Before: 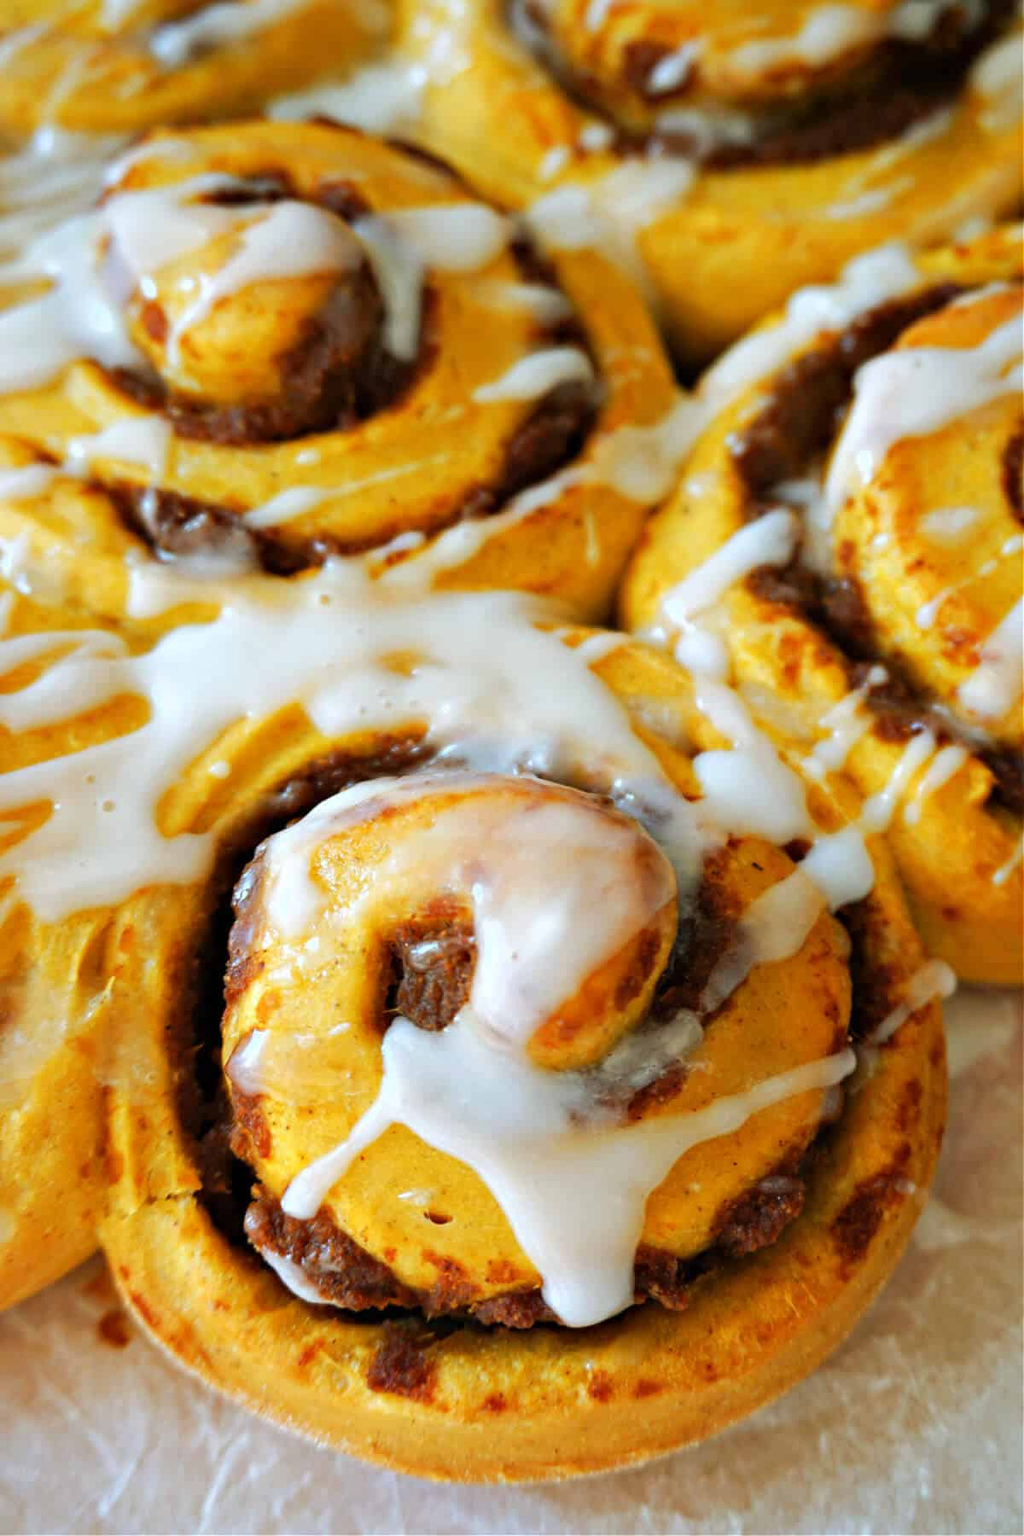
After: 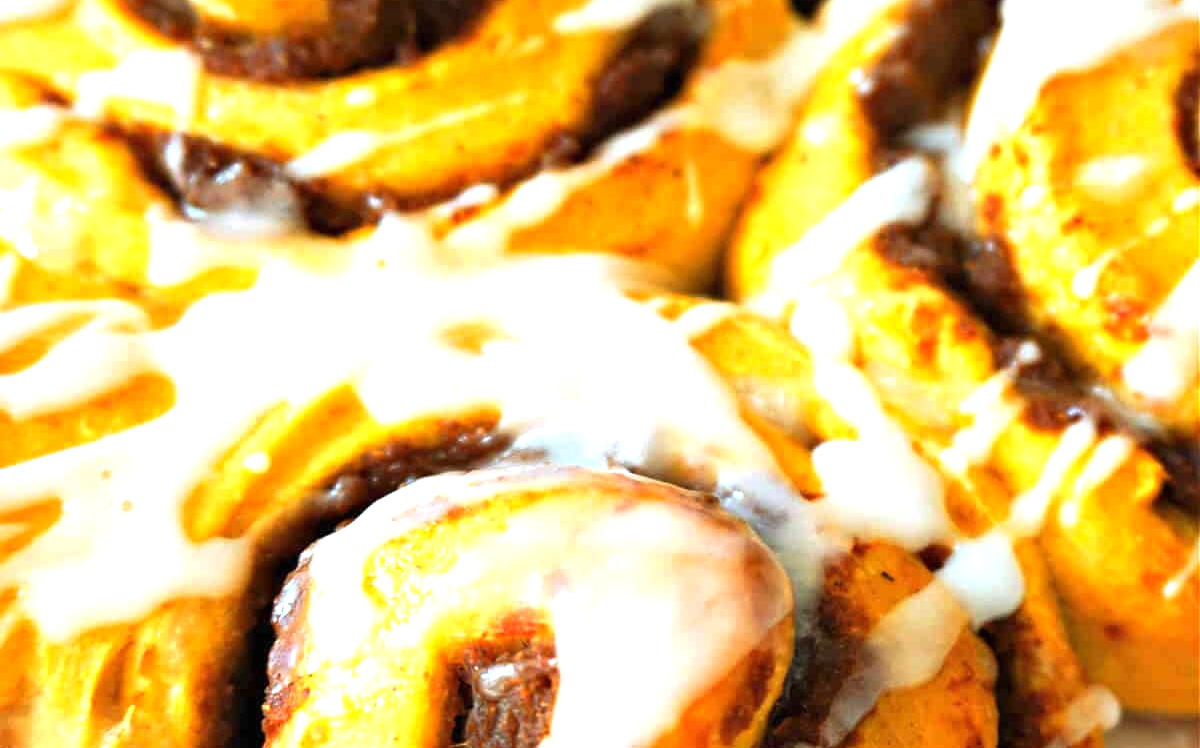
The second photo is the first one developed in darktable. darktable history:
exposure: black level correction 0, exposure 1 EV, compensate highlight preservation false
base curve: curves: ch0 [(0, 0) (0.303, 0.277) (1, 1)], preserve colors none
crop and rotate: top 24.412%, bottom 34.029%
